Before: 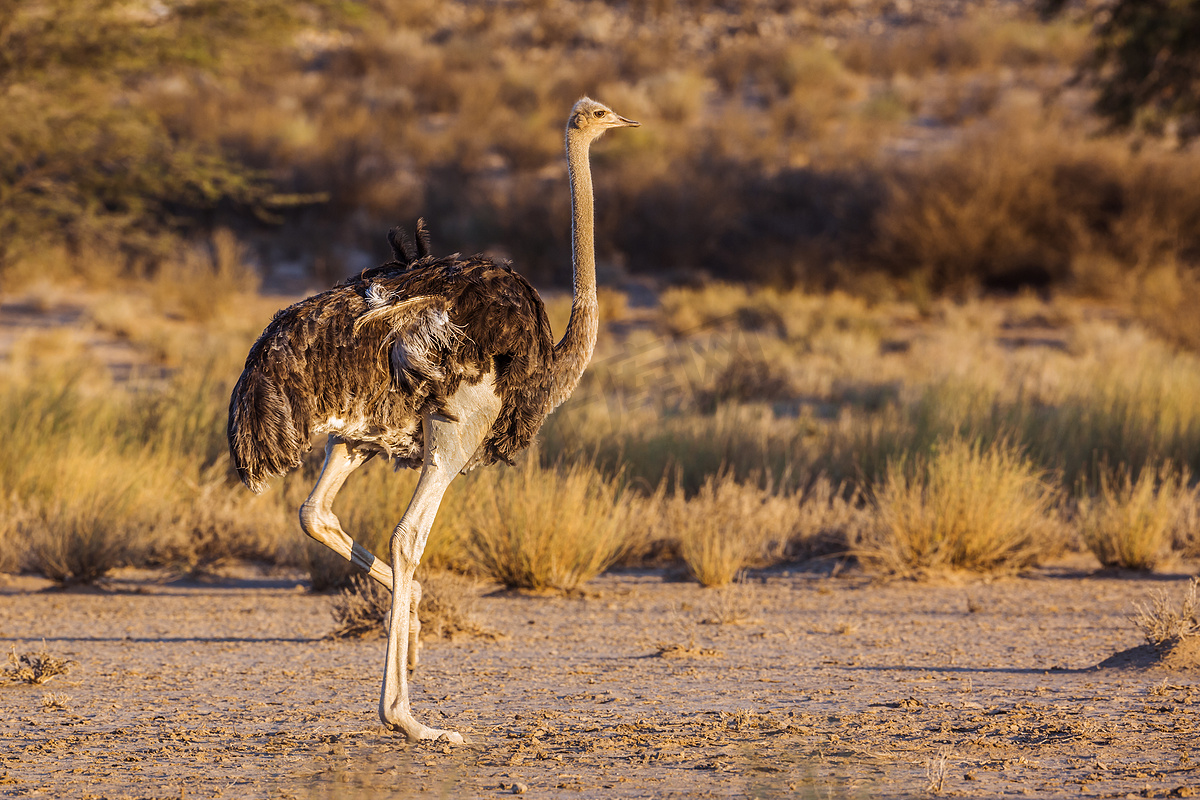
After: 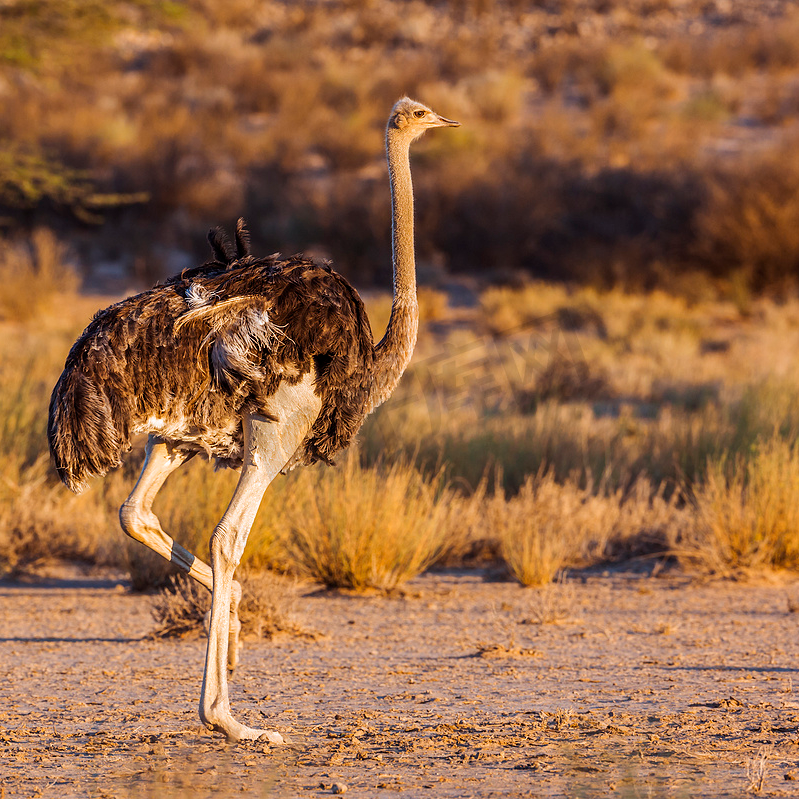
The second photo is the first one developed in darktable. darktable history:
exposure: compensate highlight preservation false
crop and rotate: left 15.055%, right 18.278%
vibrance: on, module defaults
